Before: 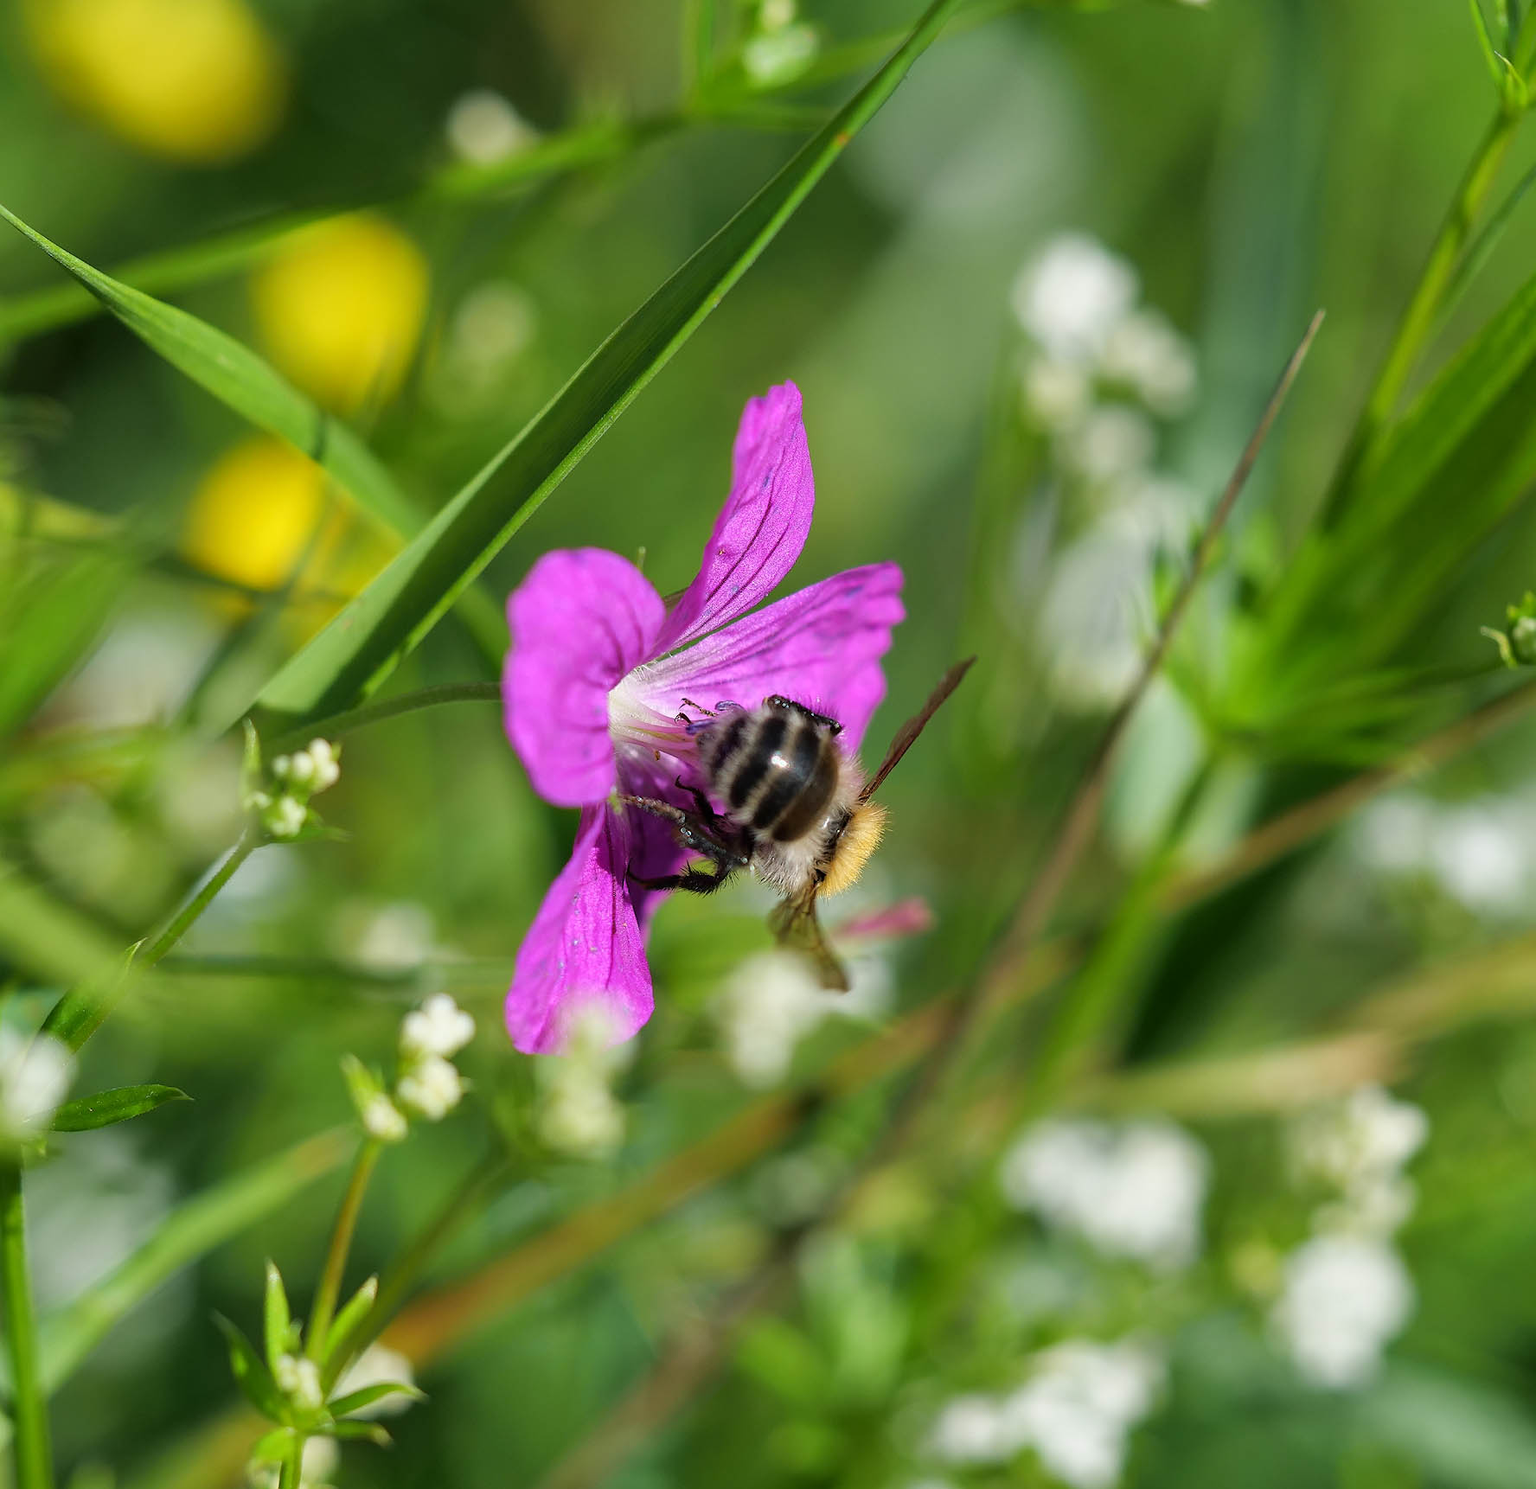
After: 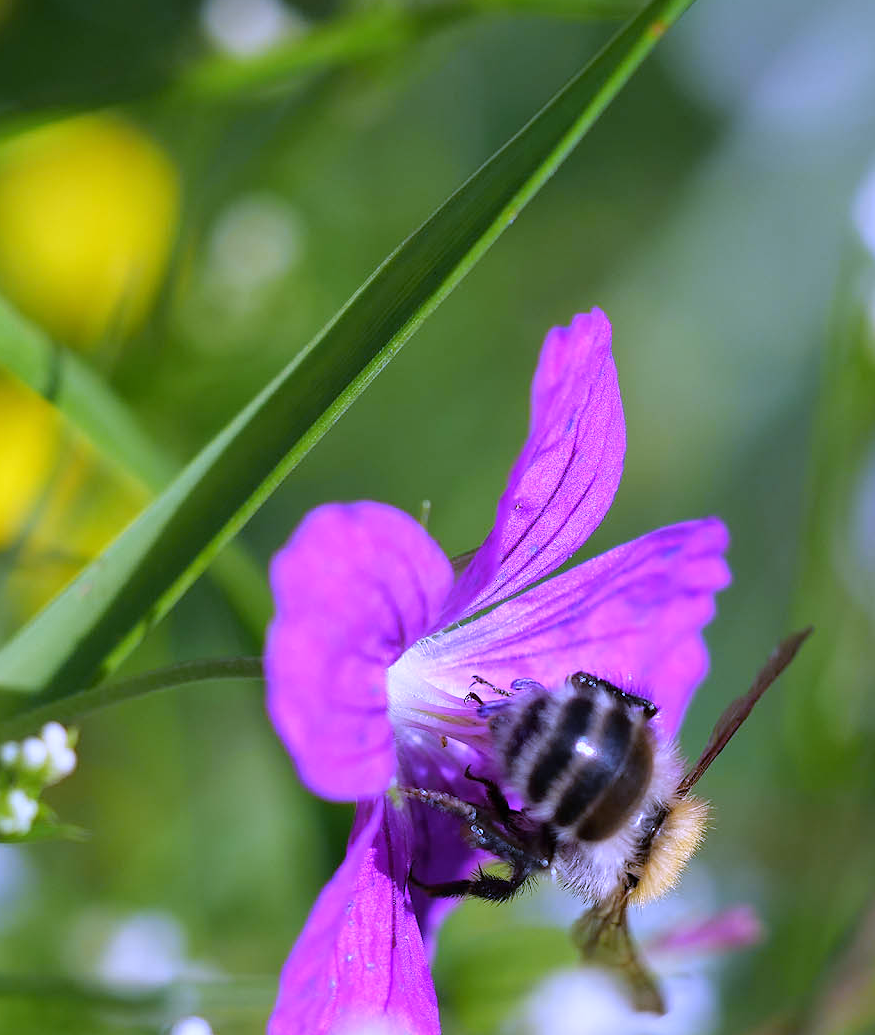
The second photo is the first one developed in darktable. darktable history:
white balance: red 0.98, blue 1.61
crop: left 17.835%, top 7.675%, right 32.881%, bottom 32.213%
